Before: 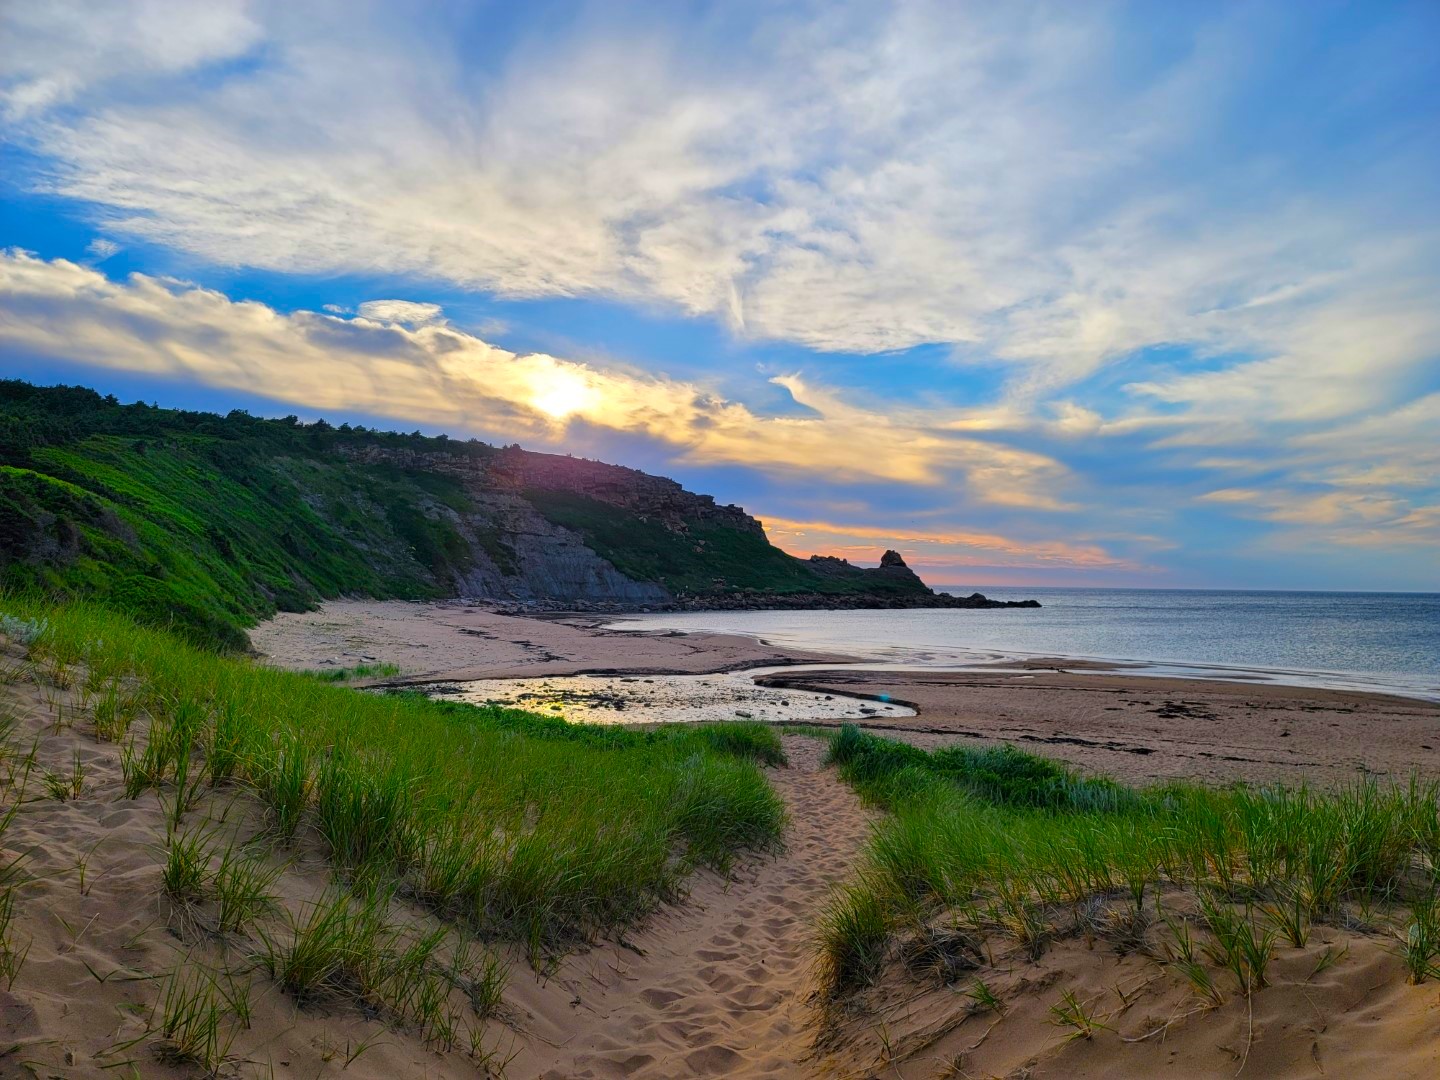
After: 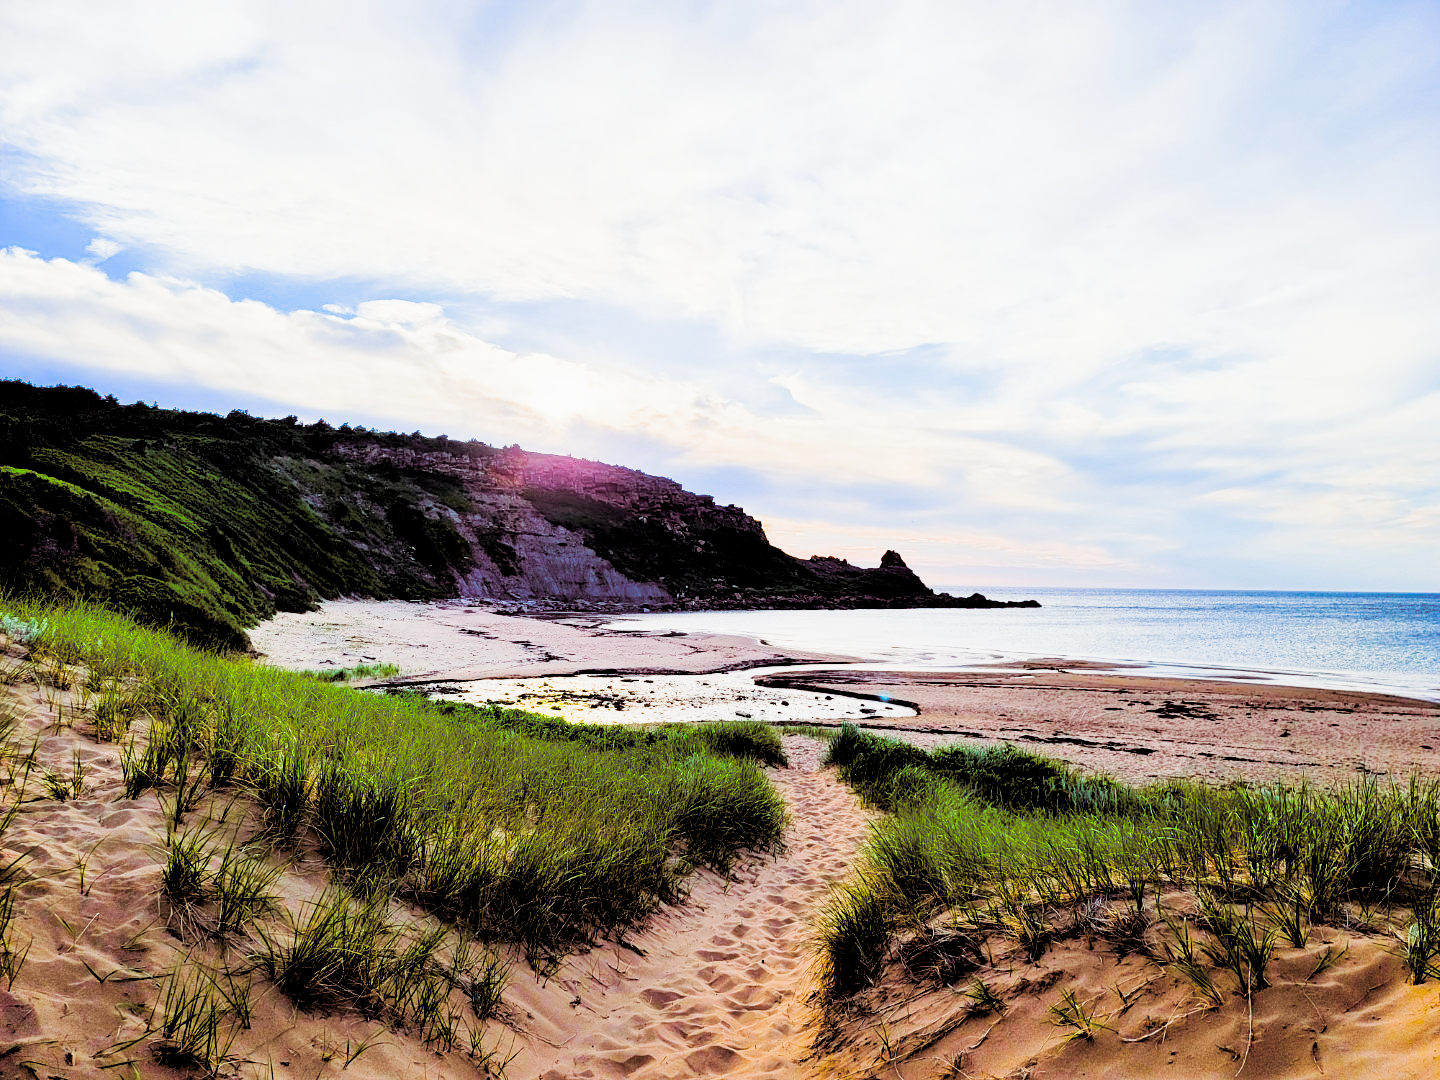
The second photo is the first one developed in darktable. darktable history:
exposure: black level correction 0.016, exposure 1.774 EV, compensate highlight preservation false
sigmoid: contrast 1.7
split-toning: shadows › saturation 0.41, highlights › saturation 0, compress 33.55%
tone equalizer: on, module defaults
